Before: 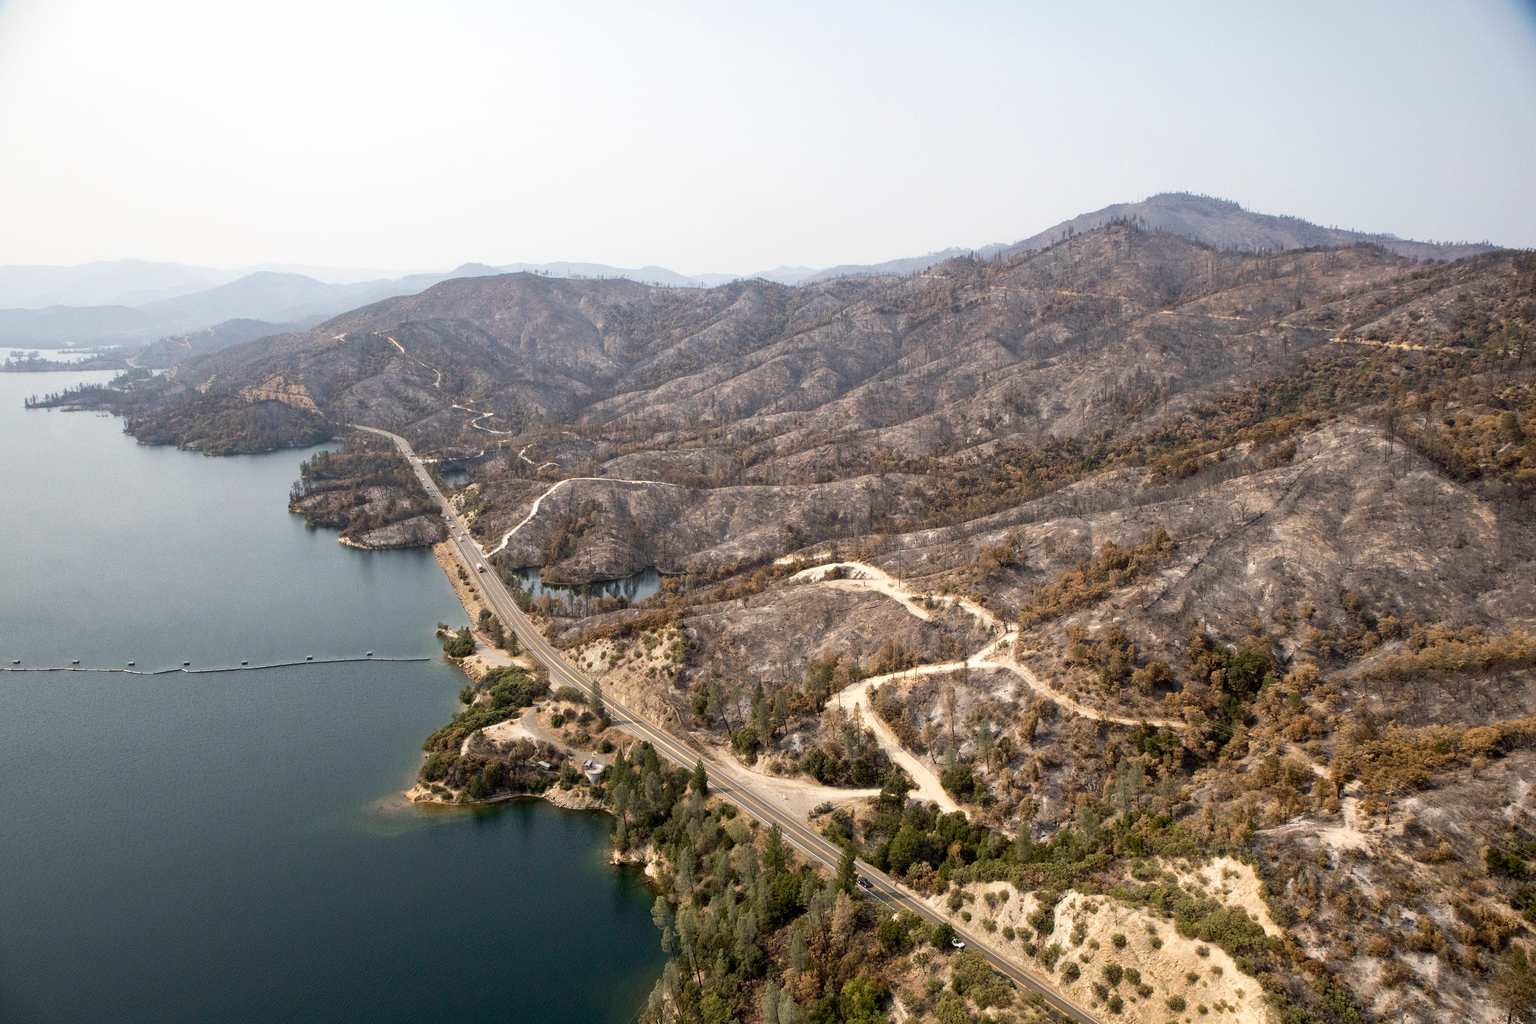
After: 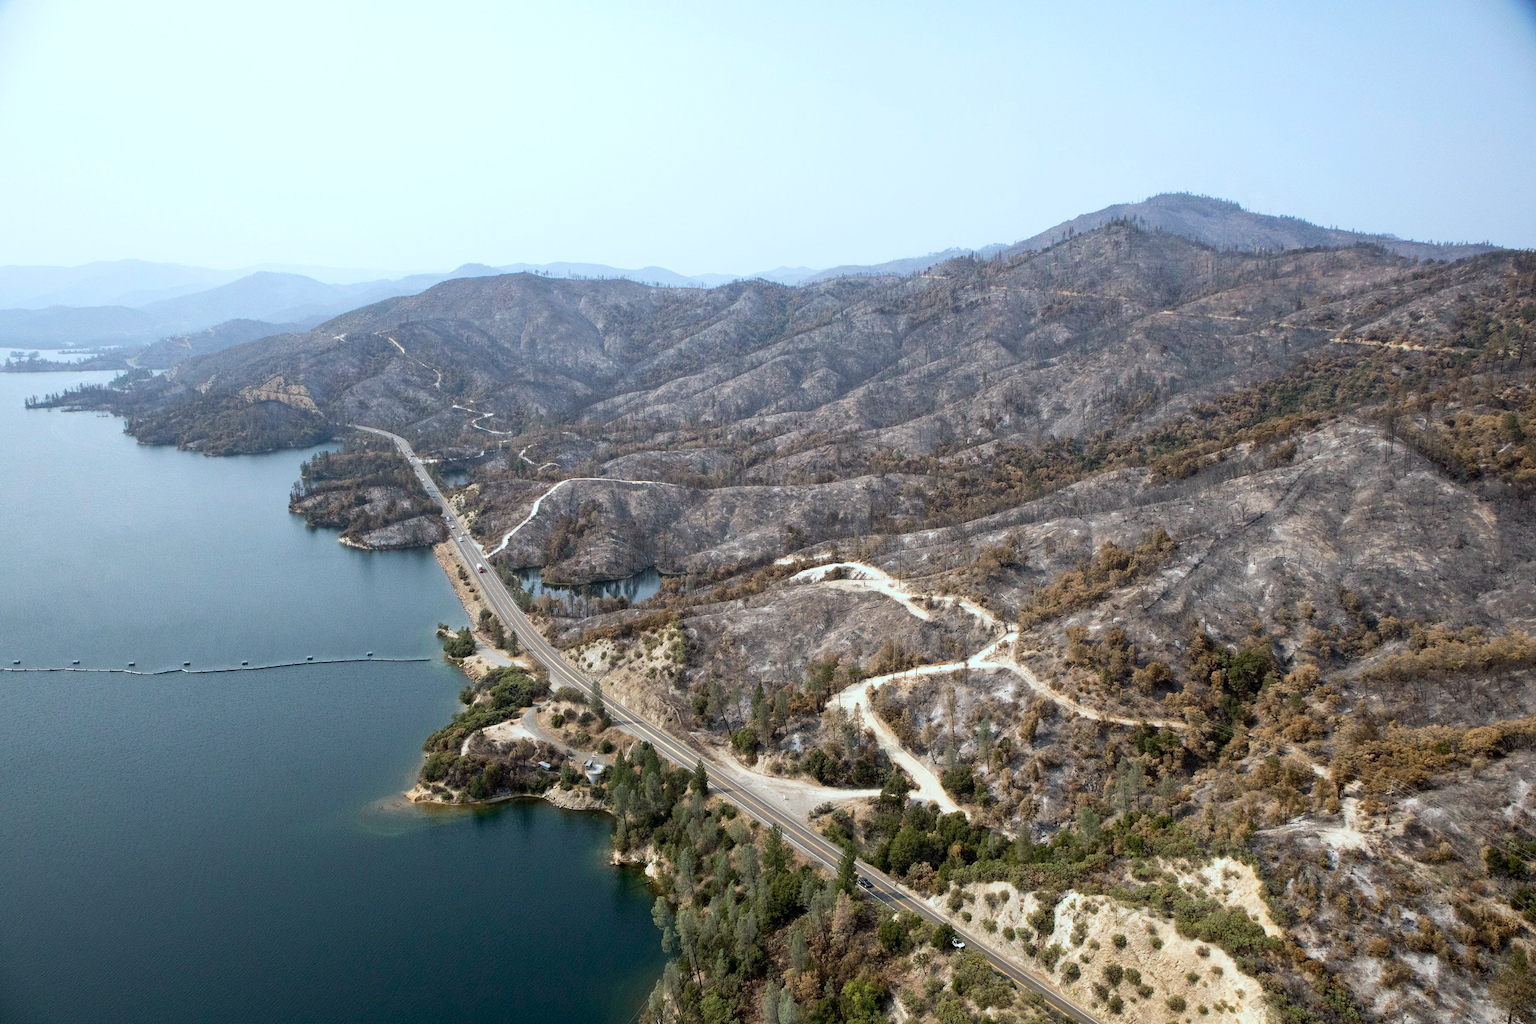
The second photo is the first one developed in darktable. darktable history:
color calibration: illuminant Planckian (black body), x 0.375, y 0.374, temperature 4114.55 K
